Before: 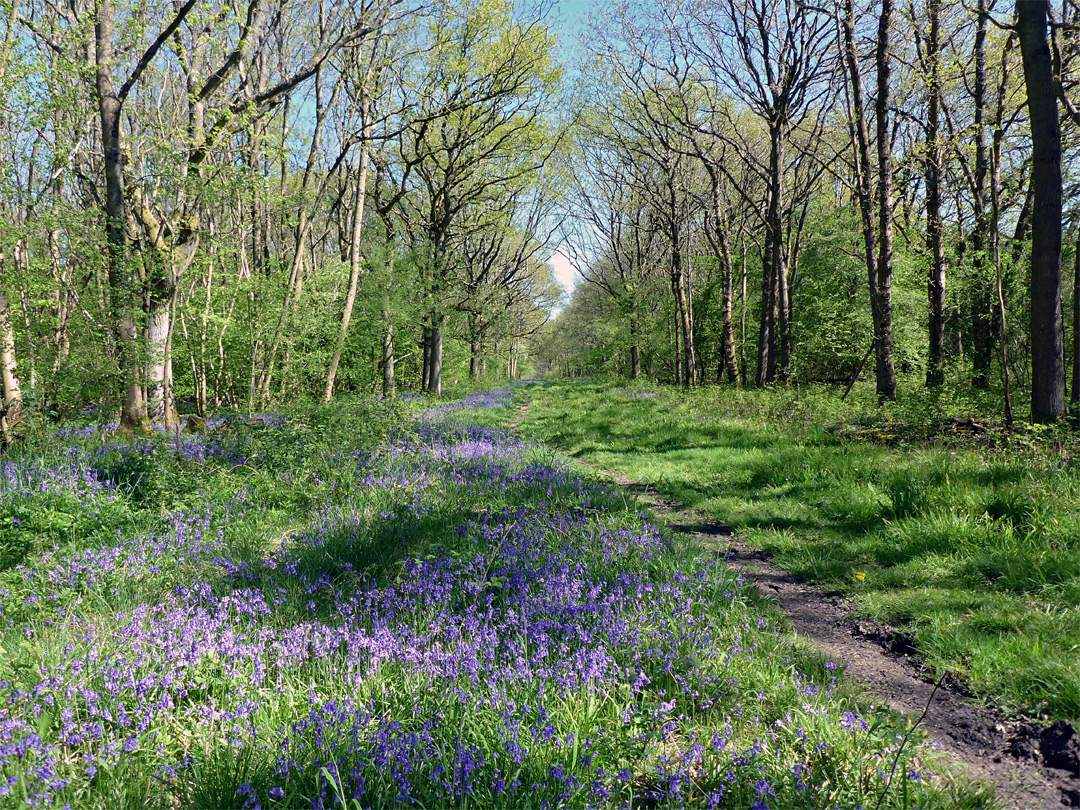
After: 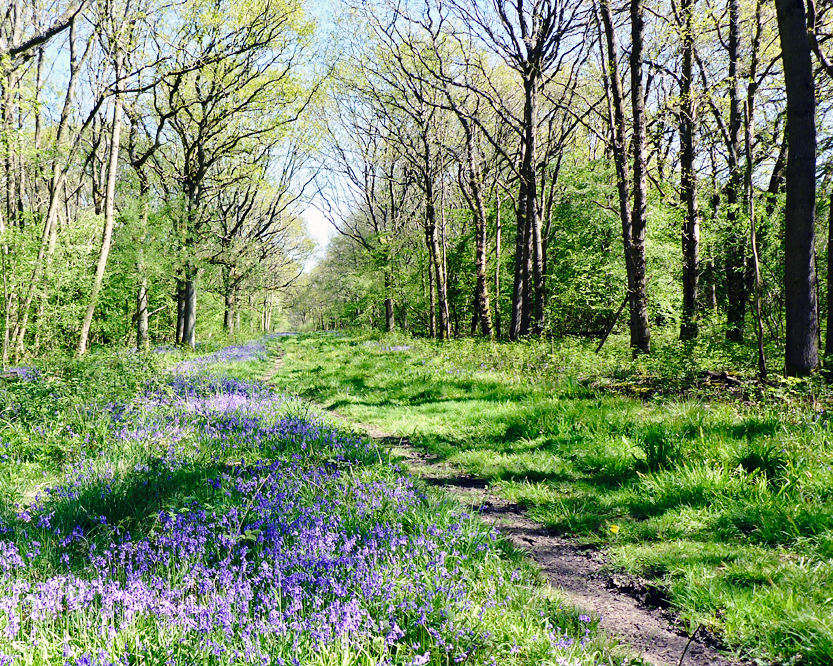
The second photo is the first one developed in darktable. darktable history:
base curve: curves: ch0 [(0, 0) (0.028, 0.03) (0.121, 0.232) (0.46, 0.748) (0.859, 0.968) (1, 1)], preserve colors none
crop: left 22.826%, top 5.888%, bottom 11.824%
